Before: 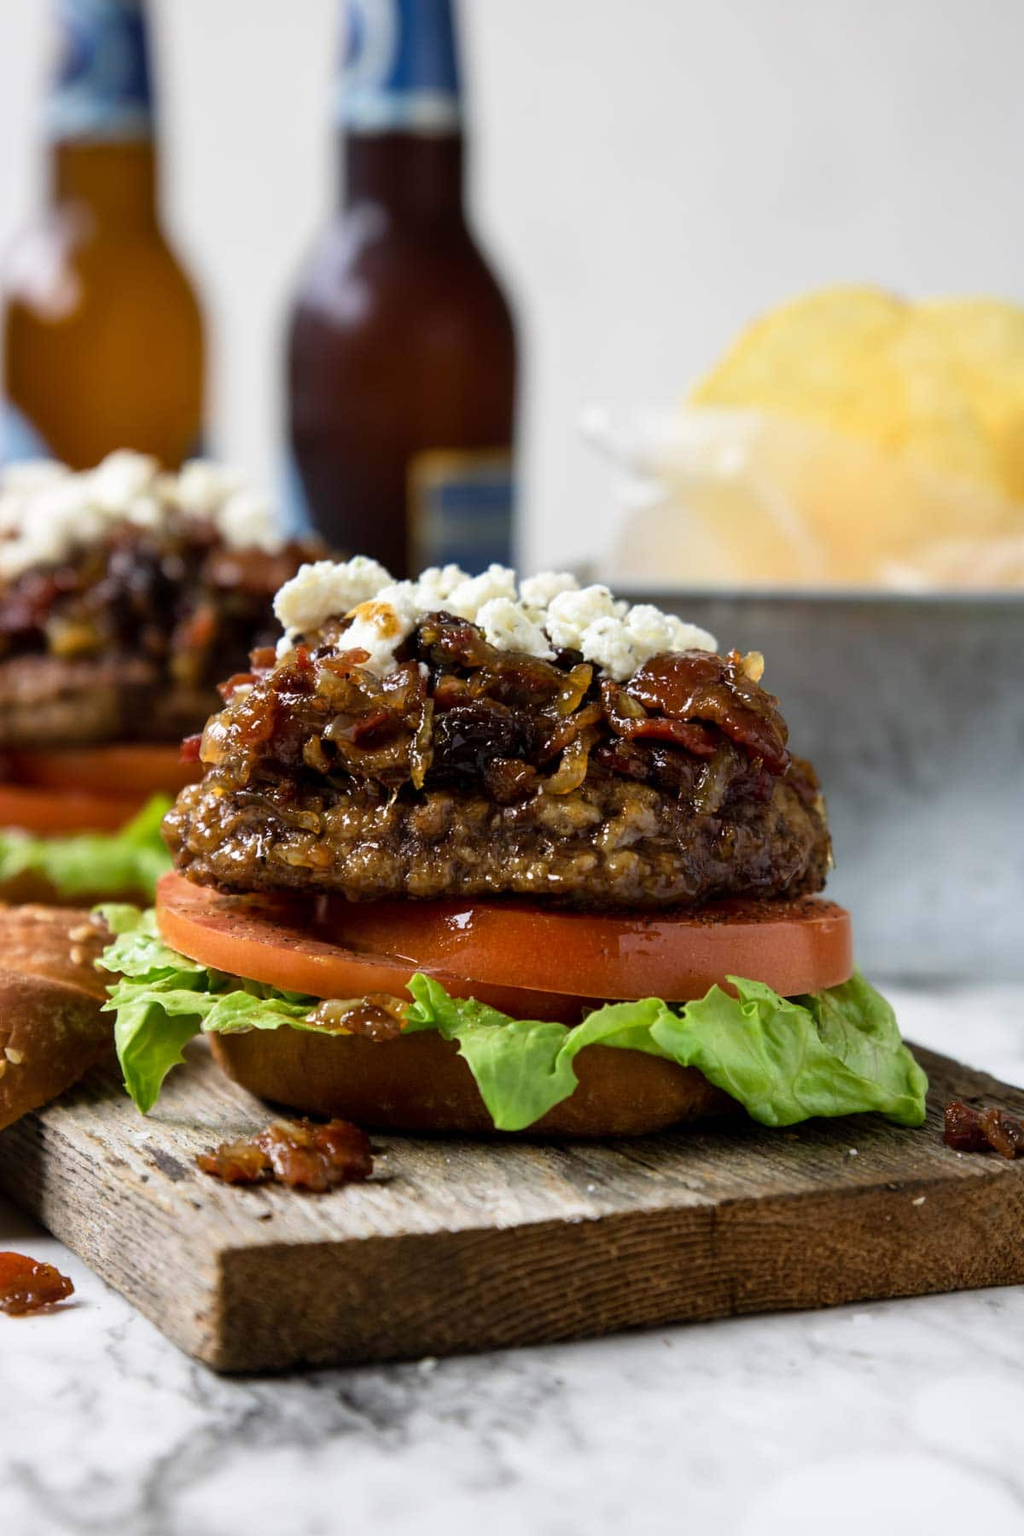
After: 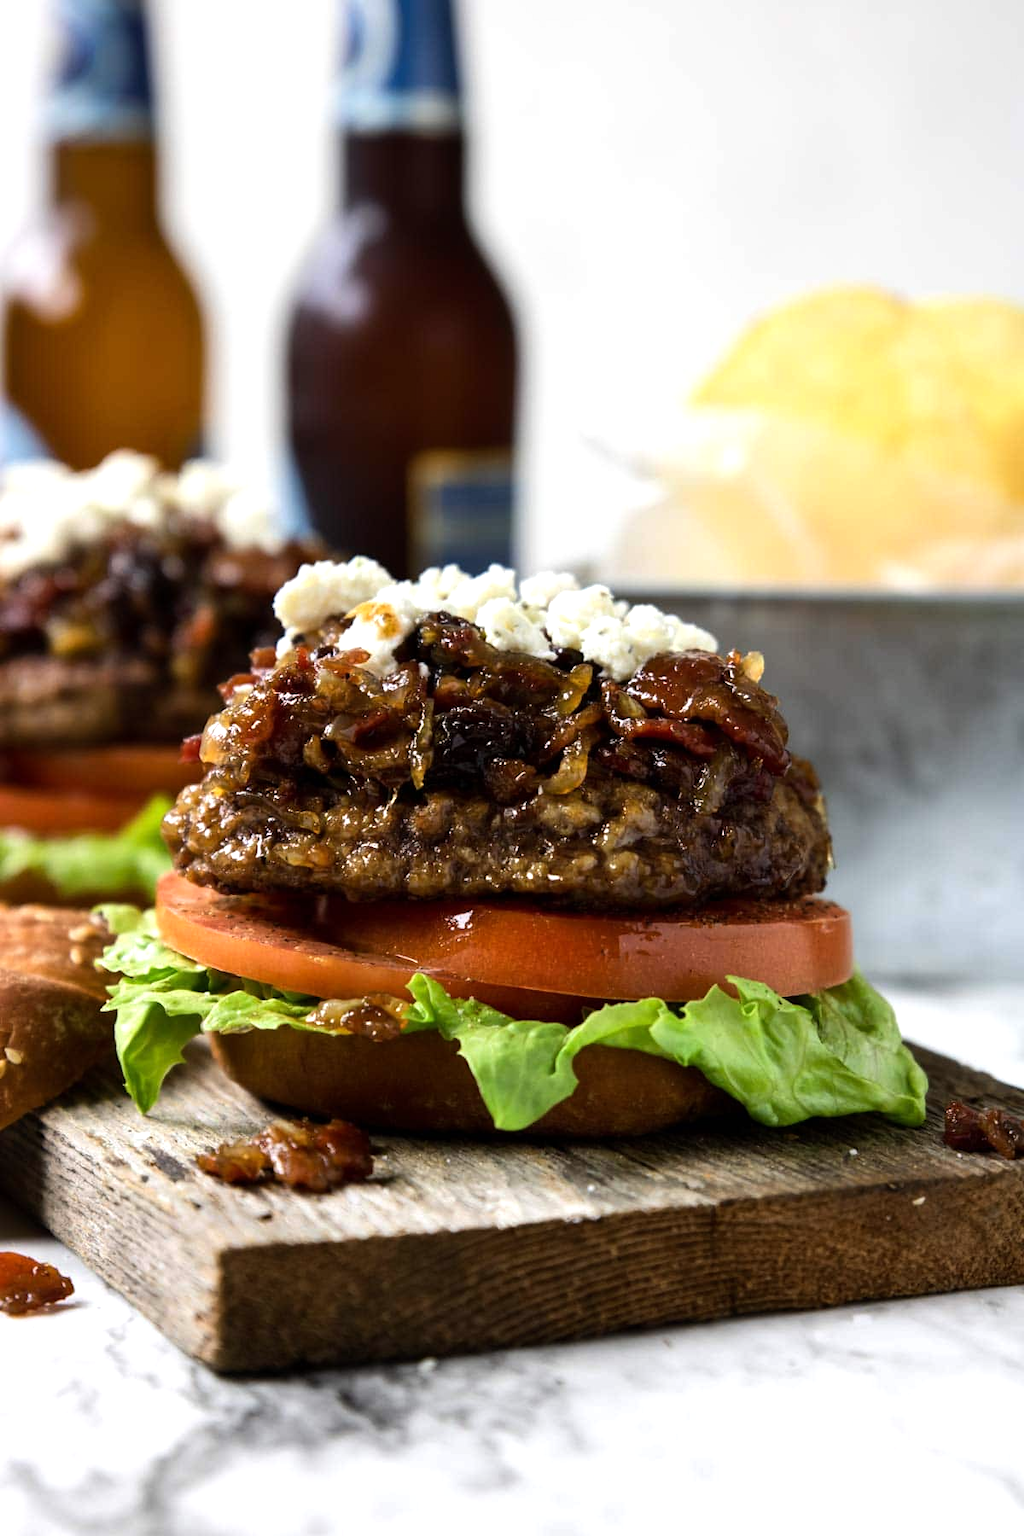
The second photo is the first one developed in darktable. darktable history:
tone equalizer: -8 EV -0.417 EV, -7 EV -0.389 EV, -6 EV -0.333 EV, -5 EV -0.222 EV, -3 EV 0.222 EV, -2 EV 0.333 EV, -1 EV 0.389 EV, +0 EV 0.417 EV, edges refinement/feathering 500, mask exposure compensation -1.57 EV, preserve details no
exposure: exposure 0.02 EV, compensate highlight preservation false
